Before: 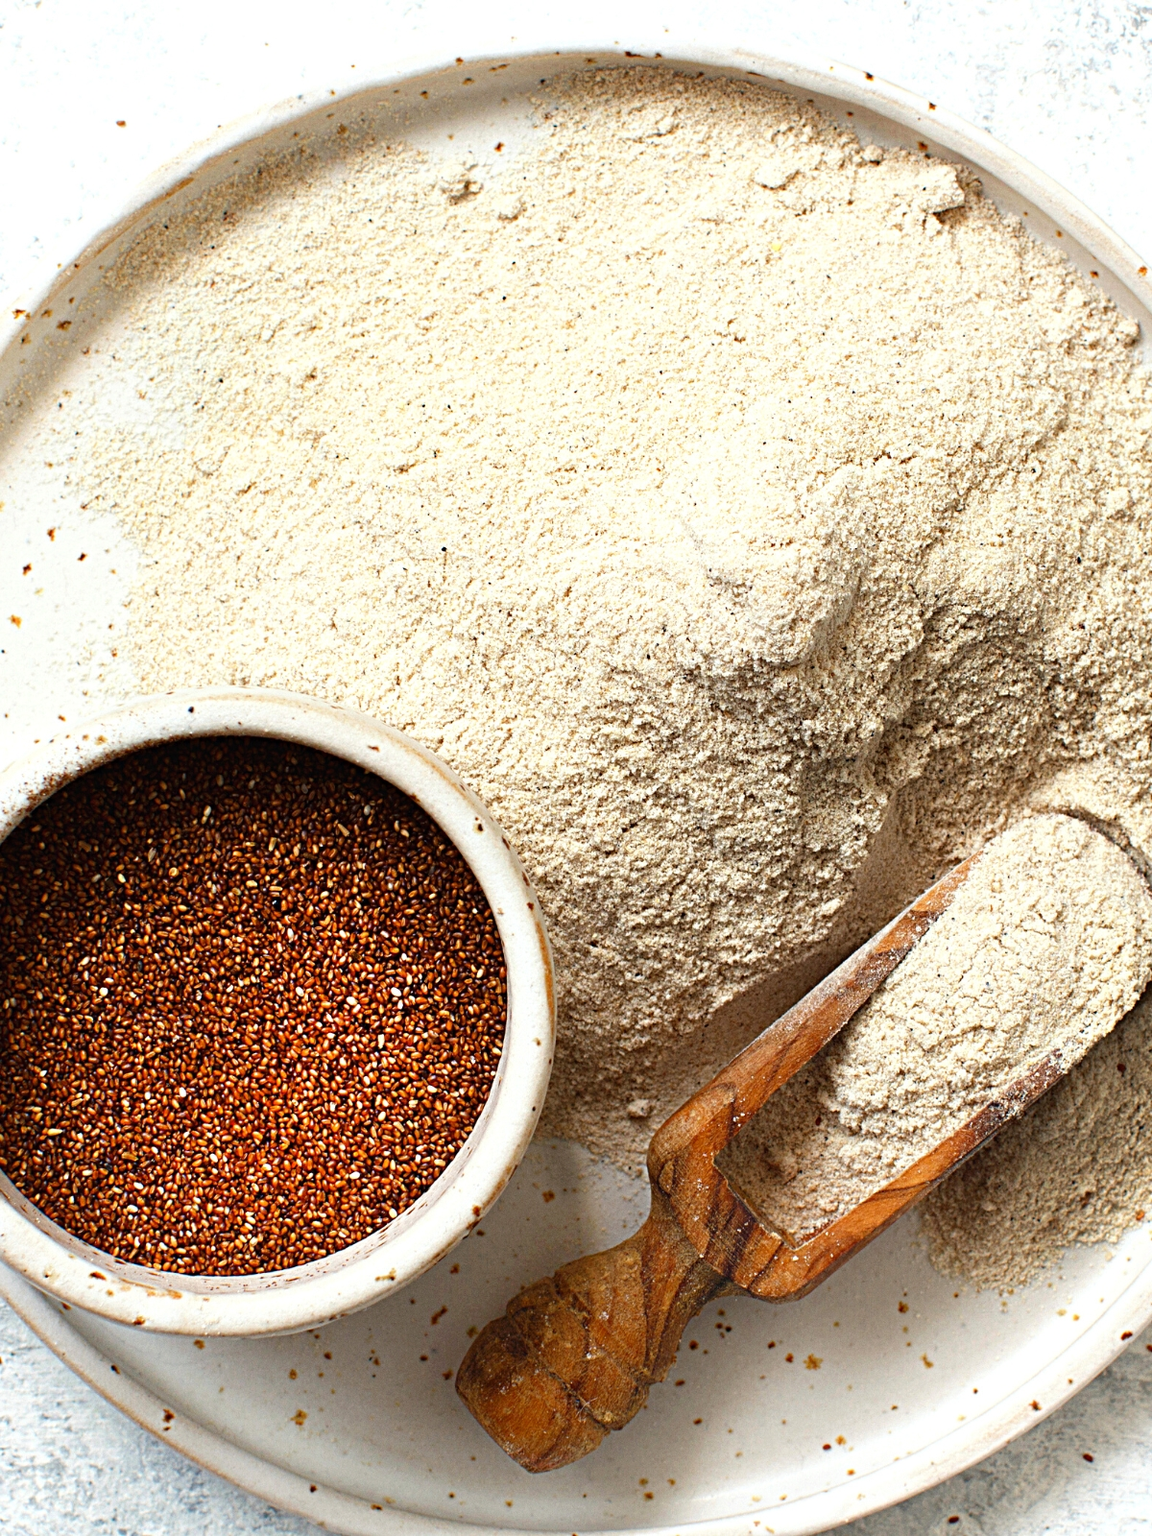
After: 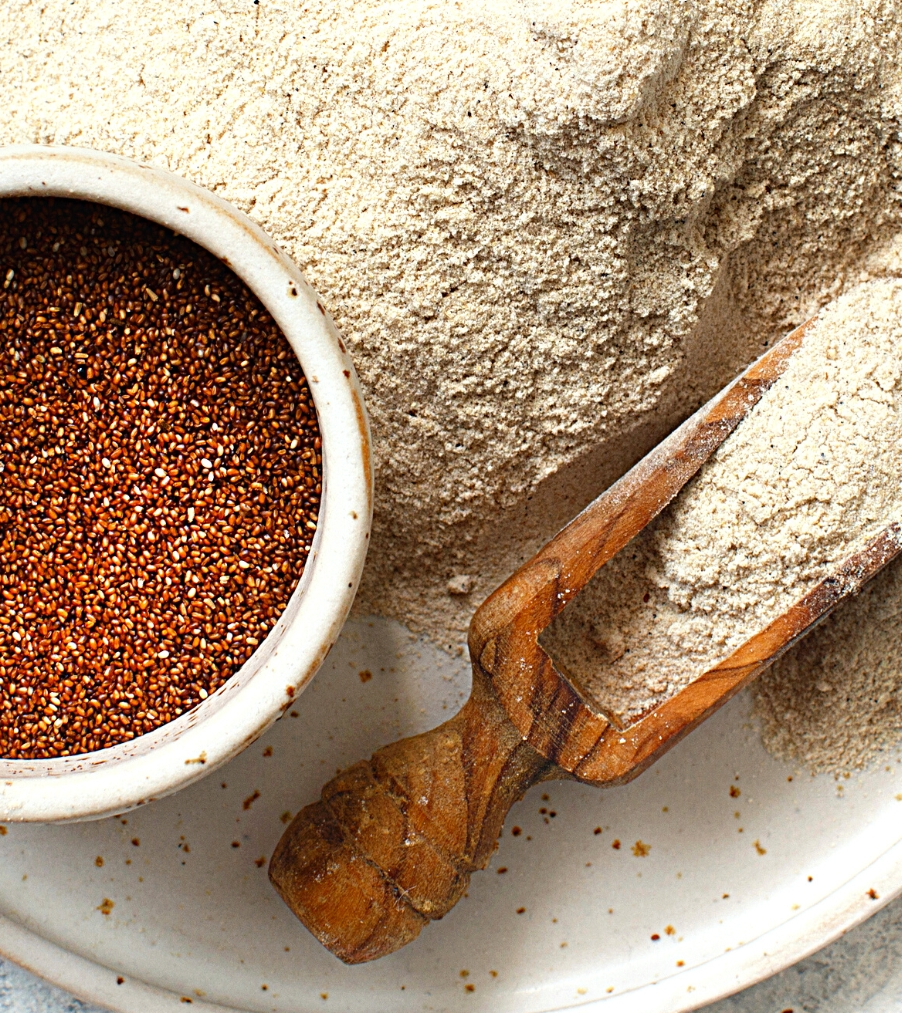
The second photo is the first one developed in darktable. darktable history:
crop and rotate: left 17.209%, top 35.646%, right 7.561%, bottom 1.003%
